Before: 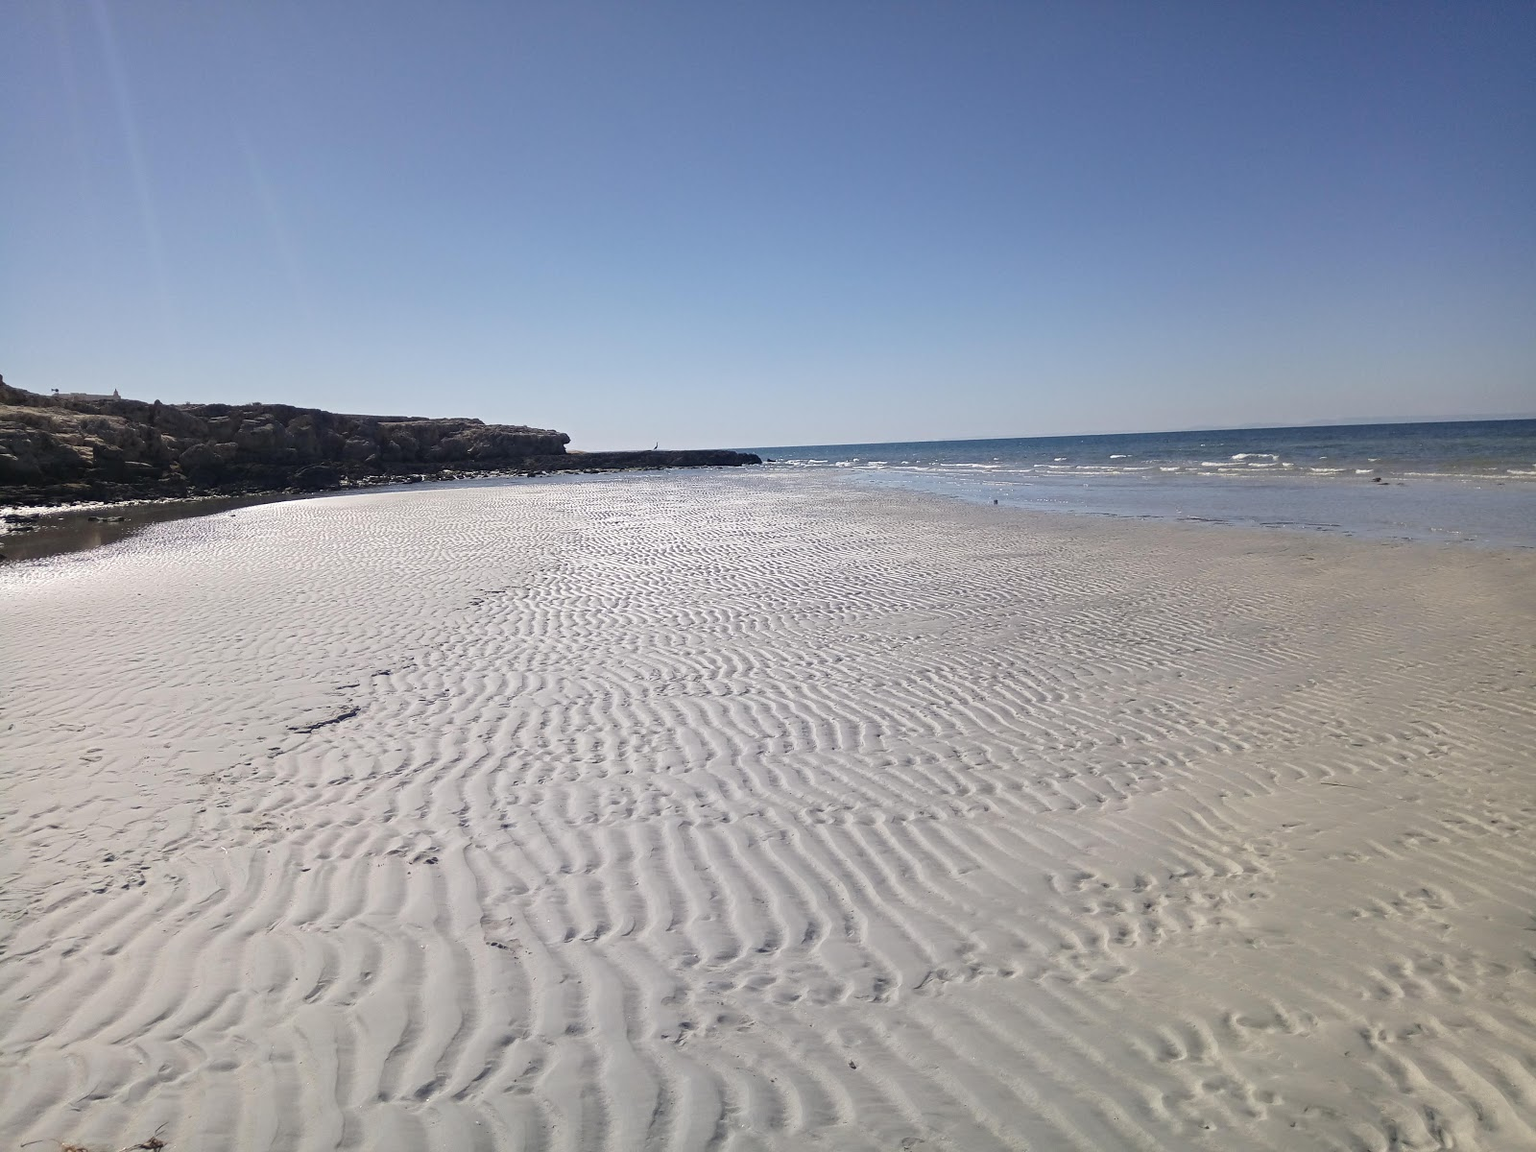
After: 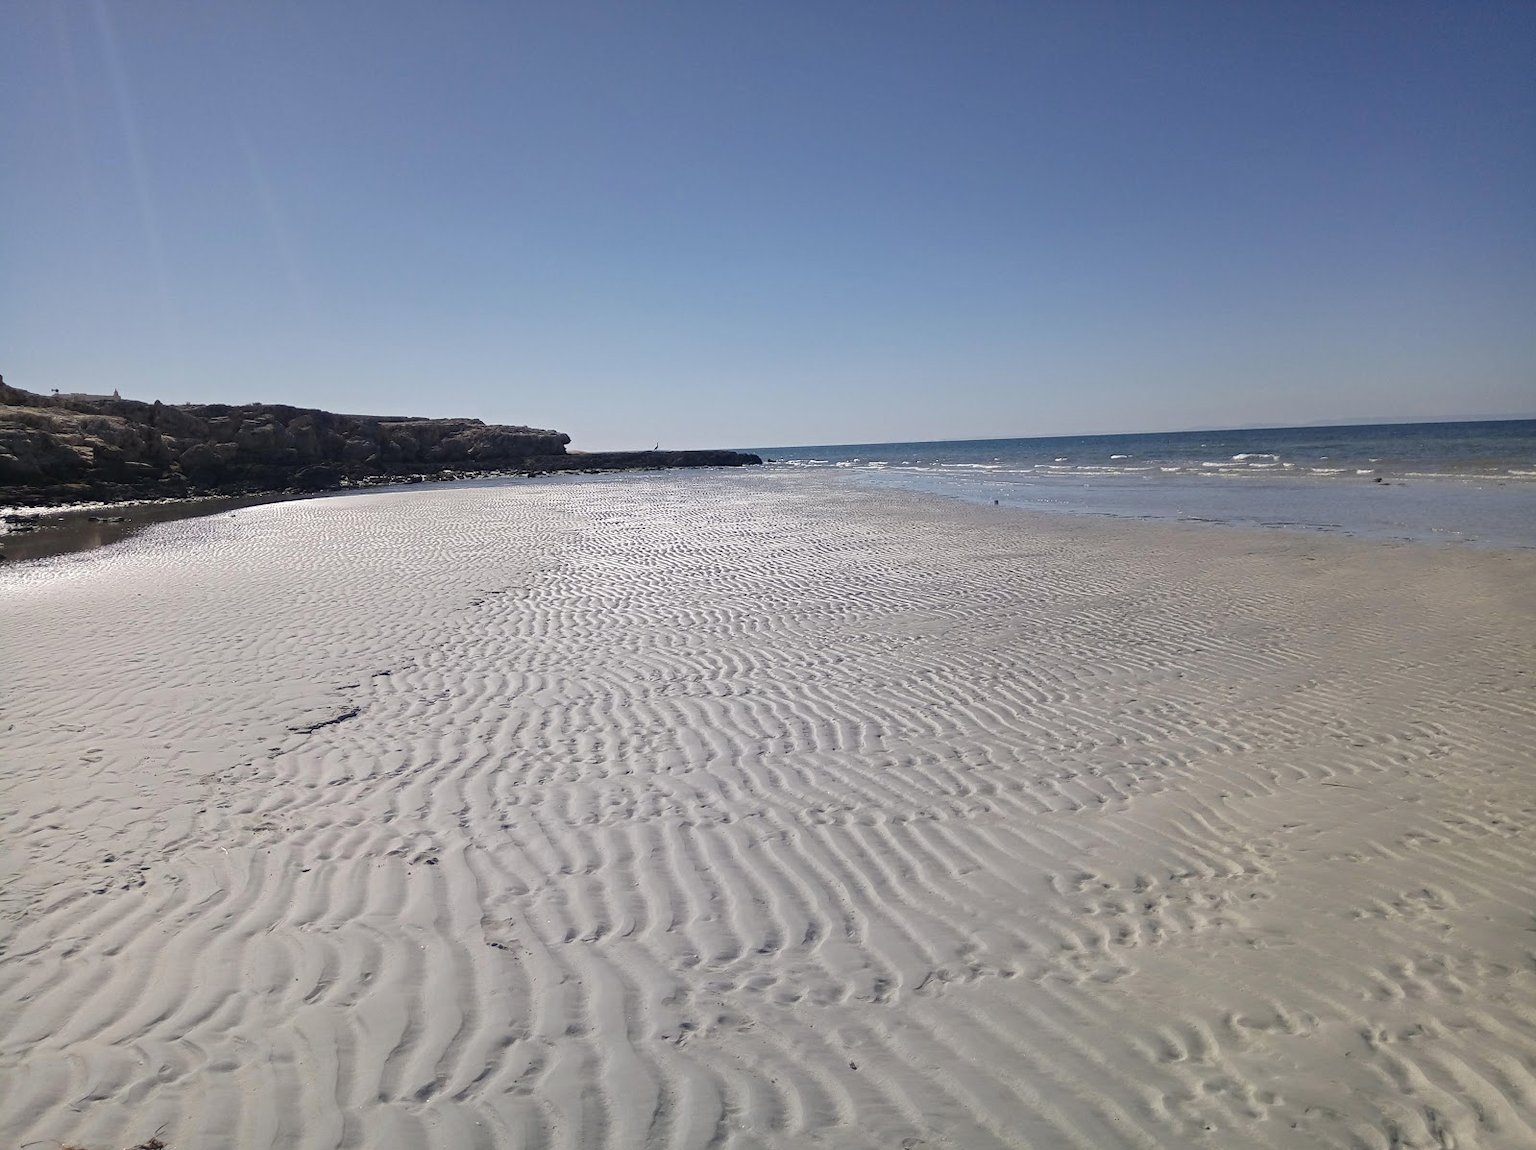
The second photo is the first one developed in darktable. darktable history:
crop: top 0.05%, bottom 0.098%
base curve: curves: ch0 [(0, 0) (0.74, 0.67) (1, 1)]
